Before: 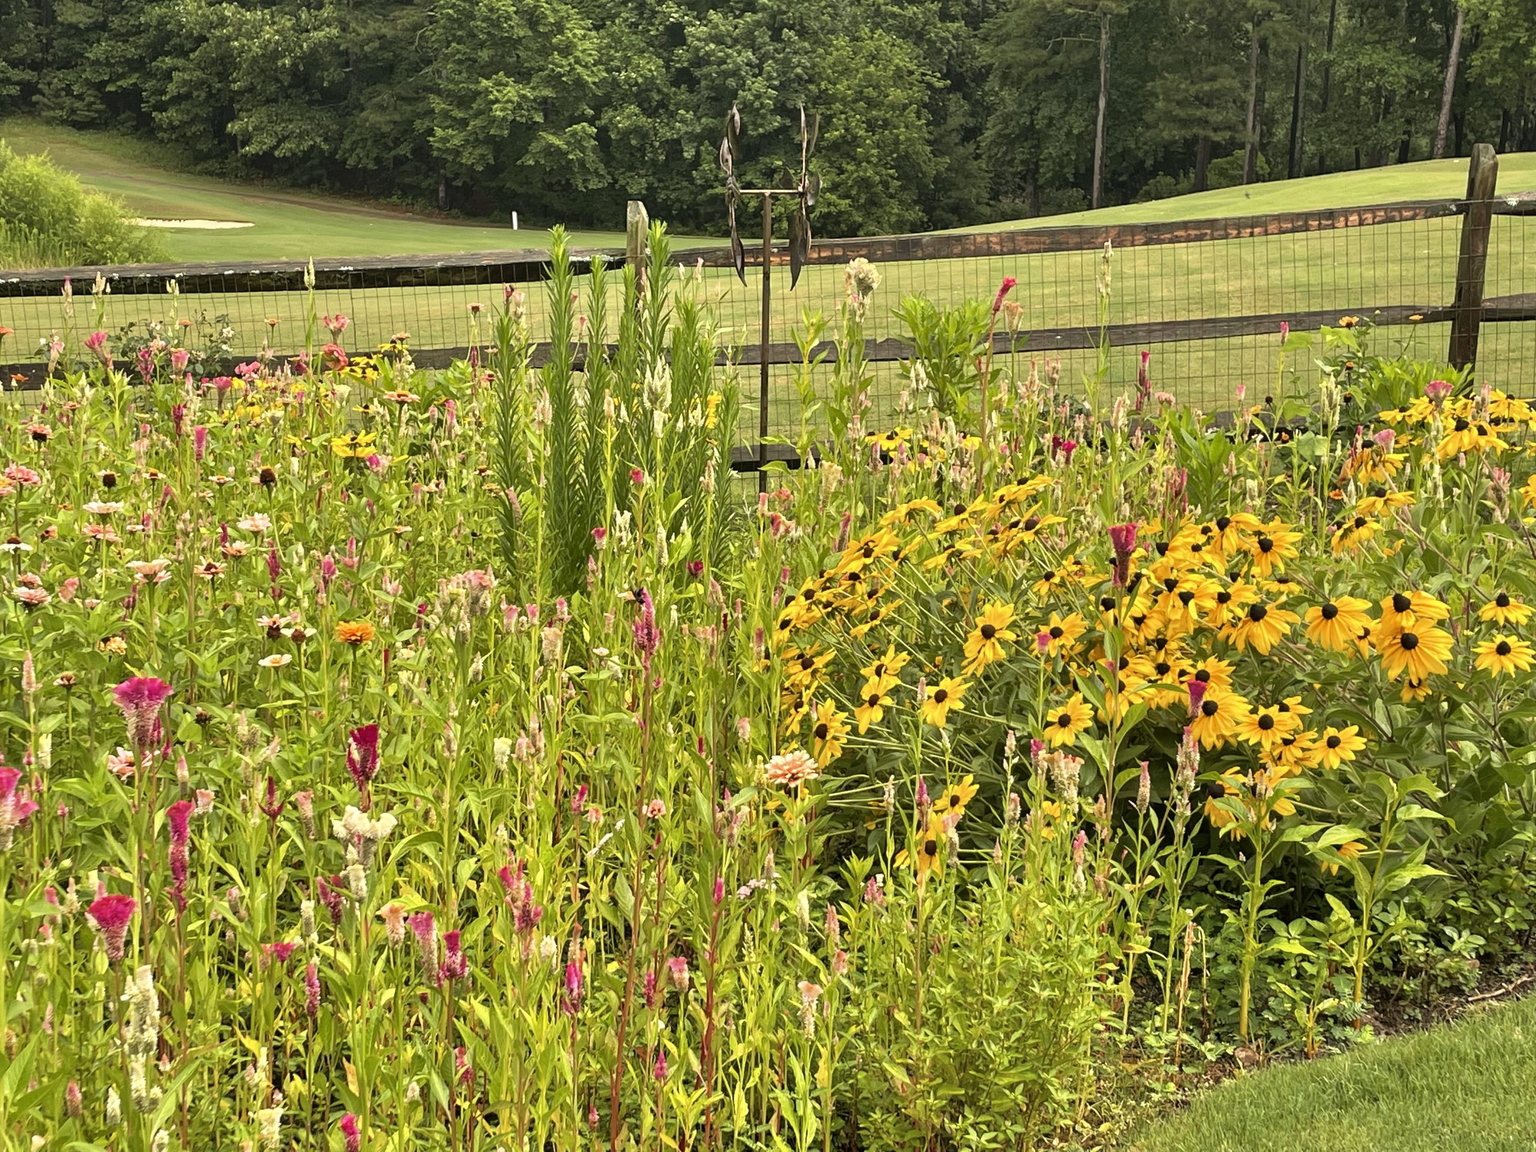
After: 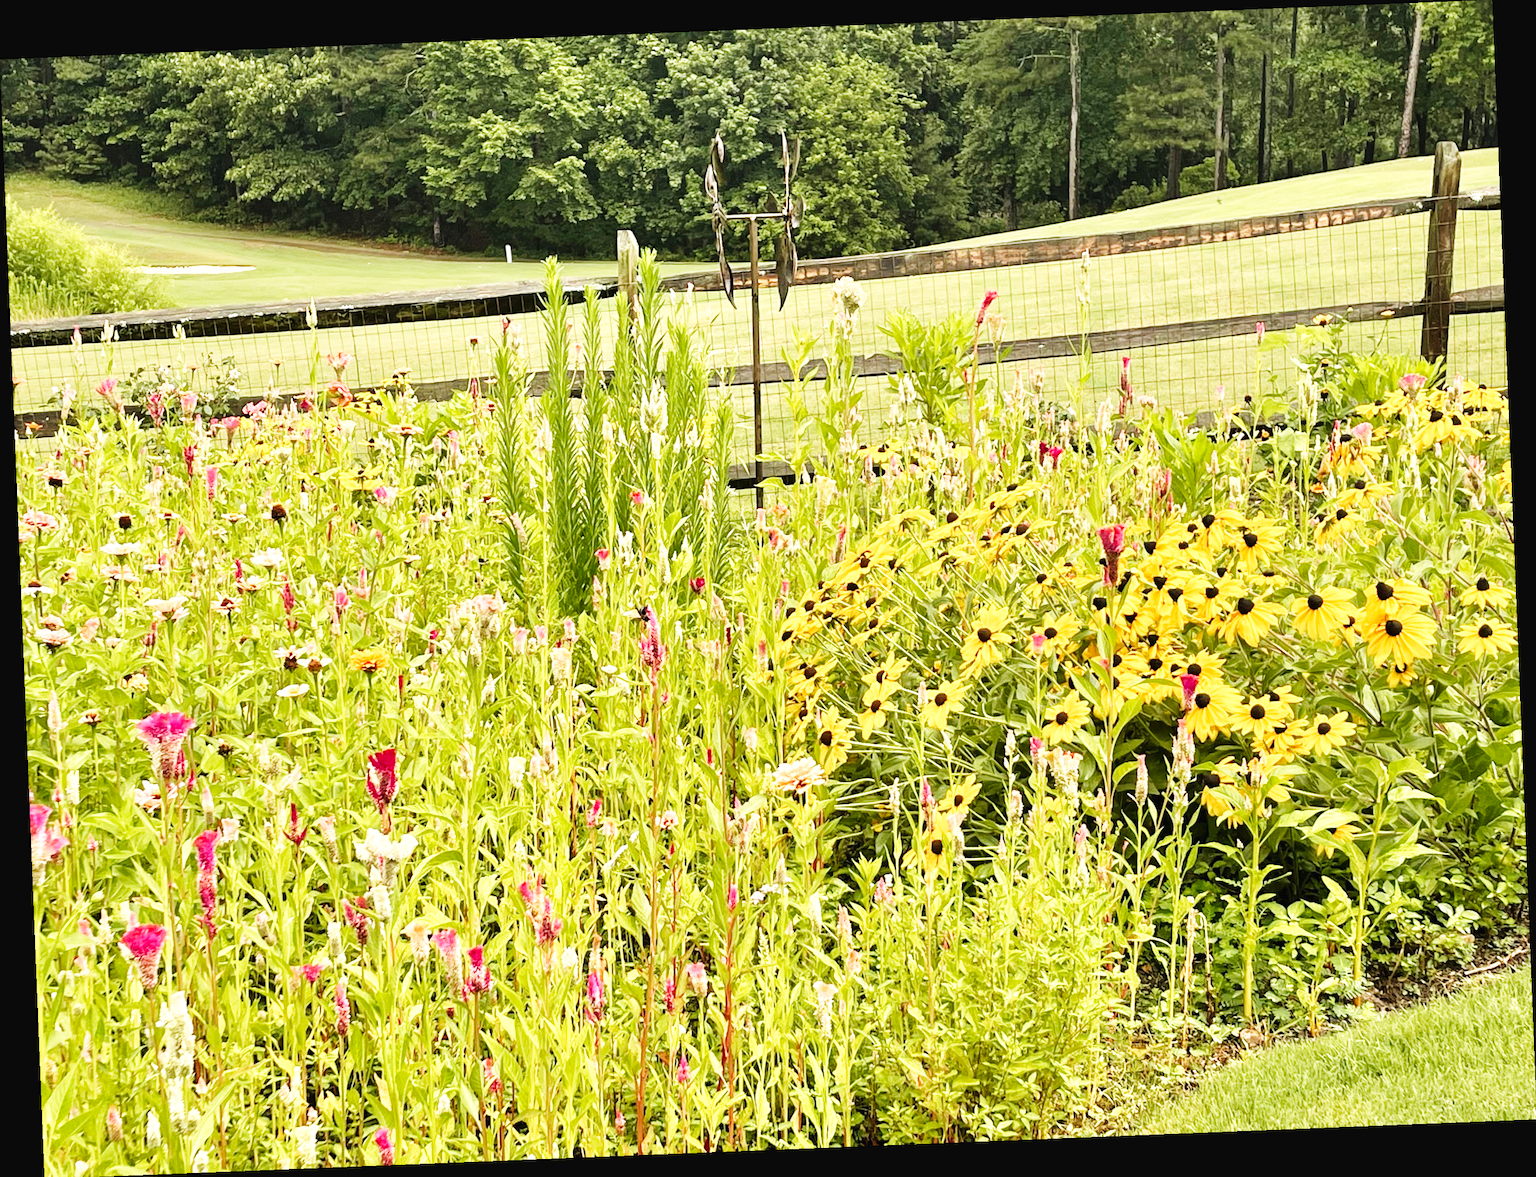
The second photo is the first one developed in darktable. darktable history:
base curve: curves: ch0 [(0, 0.003) (0.001, 0.002) (0.006, 0.004) (0.02, 0.022) (0.048, 0.086) (0.094, 0.234) (0.162, 0.431) (0.258, 0.629) (0.385, 0.8) (0.548, 0.918) (0.751, 0.988) (1, 1)], preserve colors none
rotate and perspective: rotation -2.29°, automatic cropping off
